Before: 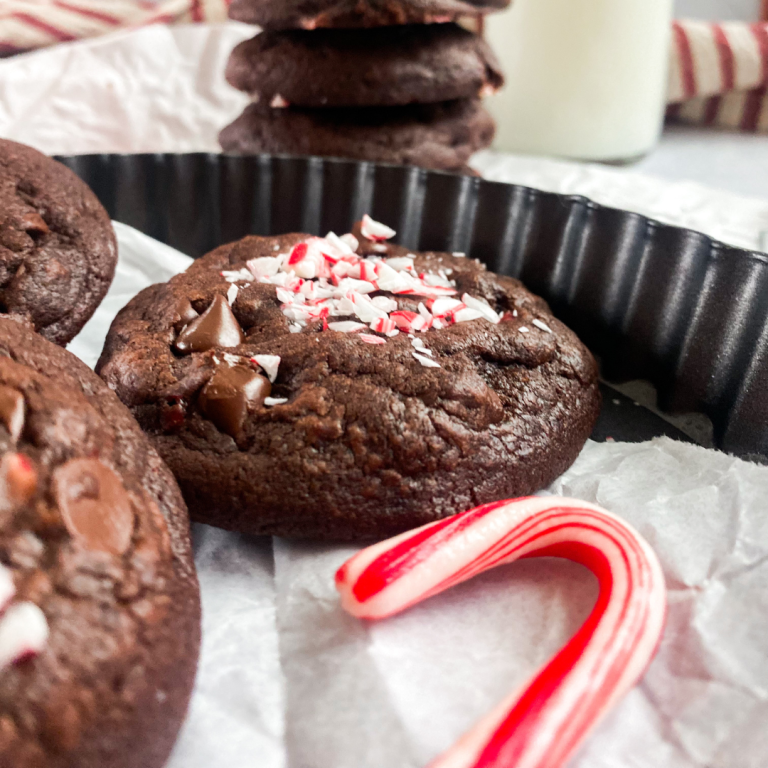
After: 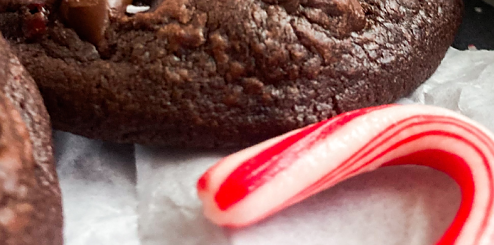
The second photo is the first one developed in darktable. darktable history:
crop: left 18.091%, top 51.13%, right 17.525%, bottom 16.85%
sharpen: radius 0.969, amount 0.604
